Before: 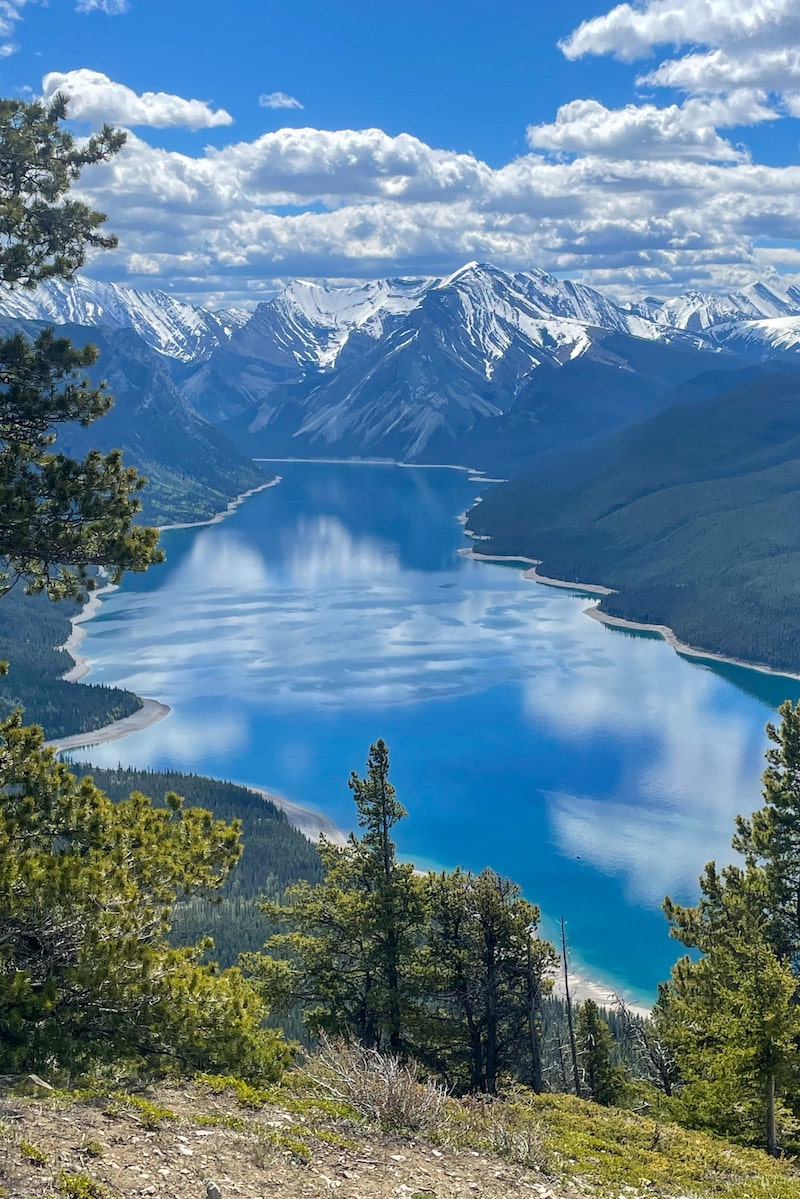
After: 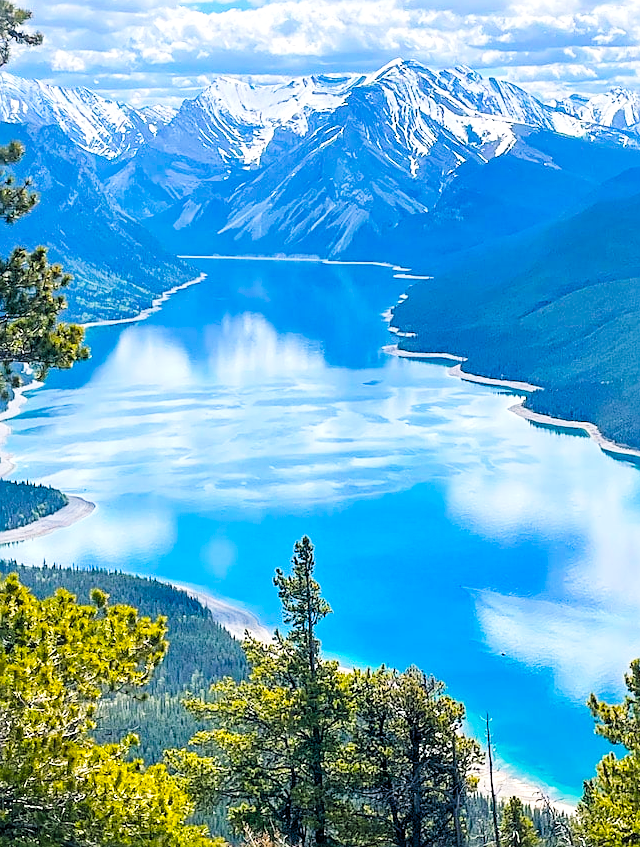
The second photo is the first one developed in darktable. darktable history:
sharpen: on, module defaults
color balance rgb: highlights gain › chroma 0.871%, highlights gain › hue 26.49°, perceptual saturation grading › global saturation 29.385%, global vibrance 30.233%
exposure: exposure 0.63 EV, compensate highlight preservation false
tone curve: curves: ch0 [(0, 0.011) (0.053, 0.026) (0.174, 0.115) (0.416, 0.417) (0.697, 0.758) (0.852, 0.902) (0.991, 0.981)]; ch1 [(0, 0) (0.264, 0.22) (0.407, 0.373) (0.463, 0.457) (0.492, 0.5) (0.512, 0.511) (0.54, 0.543) (0.585, 0.617) (0.659, 0.686) (0.78, 0.8) (1, 1)]; ch2 [(0, 0) (0.438, 0.449) (0.473, 0.469) (0.503, 0.5) (0.523, 0.534) (0.562, 0.591) (0.612, 0.627) (0.701, 0.707) (1, 1)], preserve colors none
shadows and highlights: radius 127.42, shadows 21.16, highlights -22.45, low approximation 0.01
levels: levels [0.026, 0.507, 0.987]
contrast brightness saturation: brightness 0.119
crop: left 9.408%, top 16.99%, right 10.566%, bottom 12.335%
